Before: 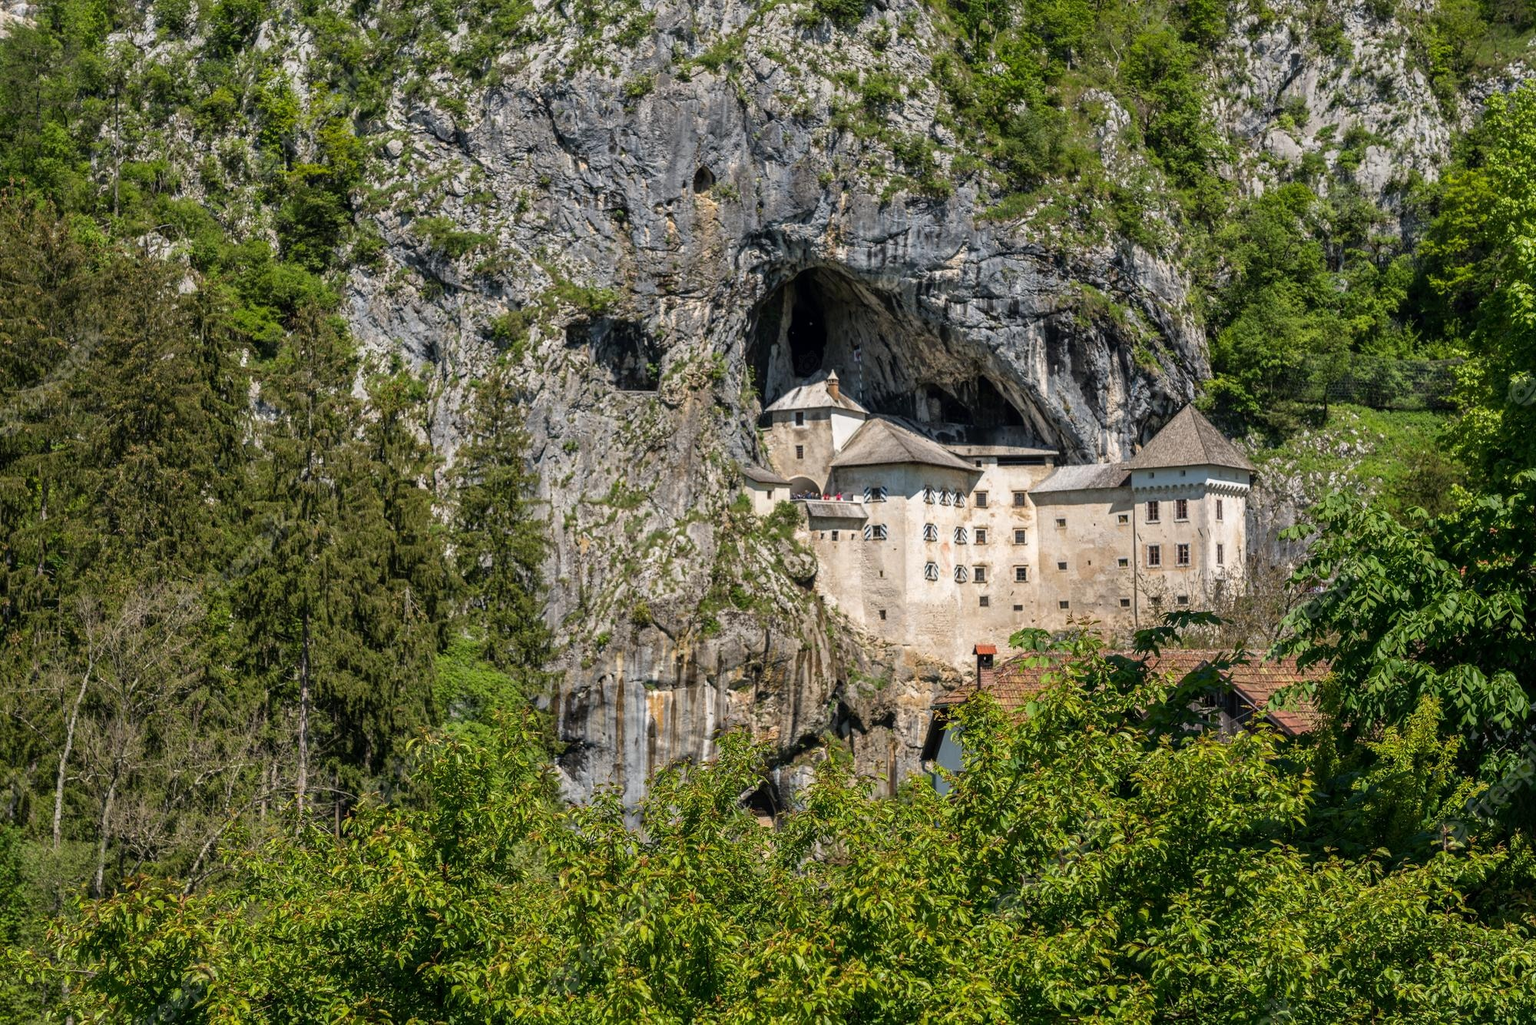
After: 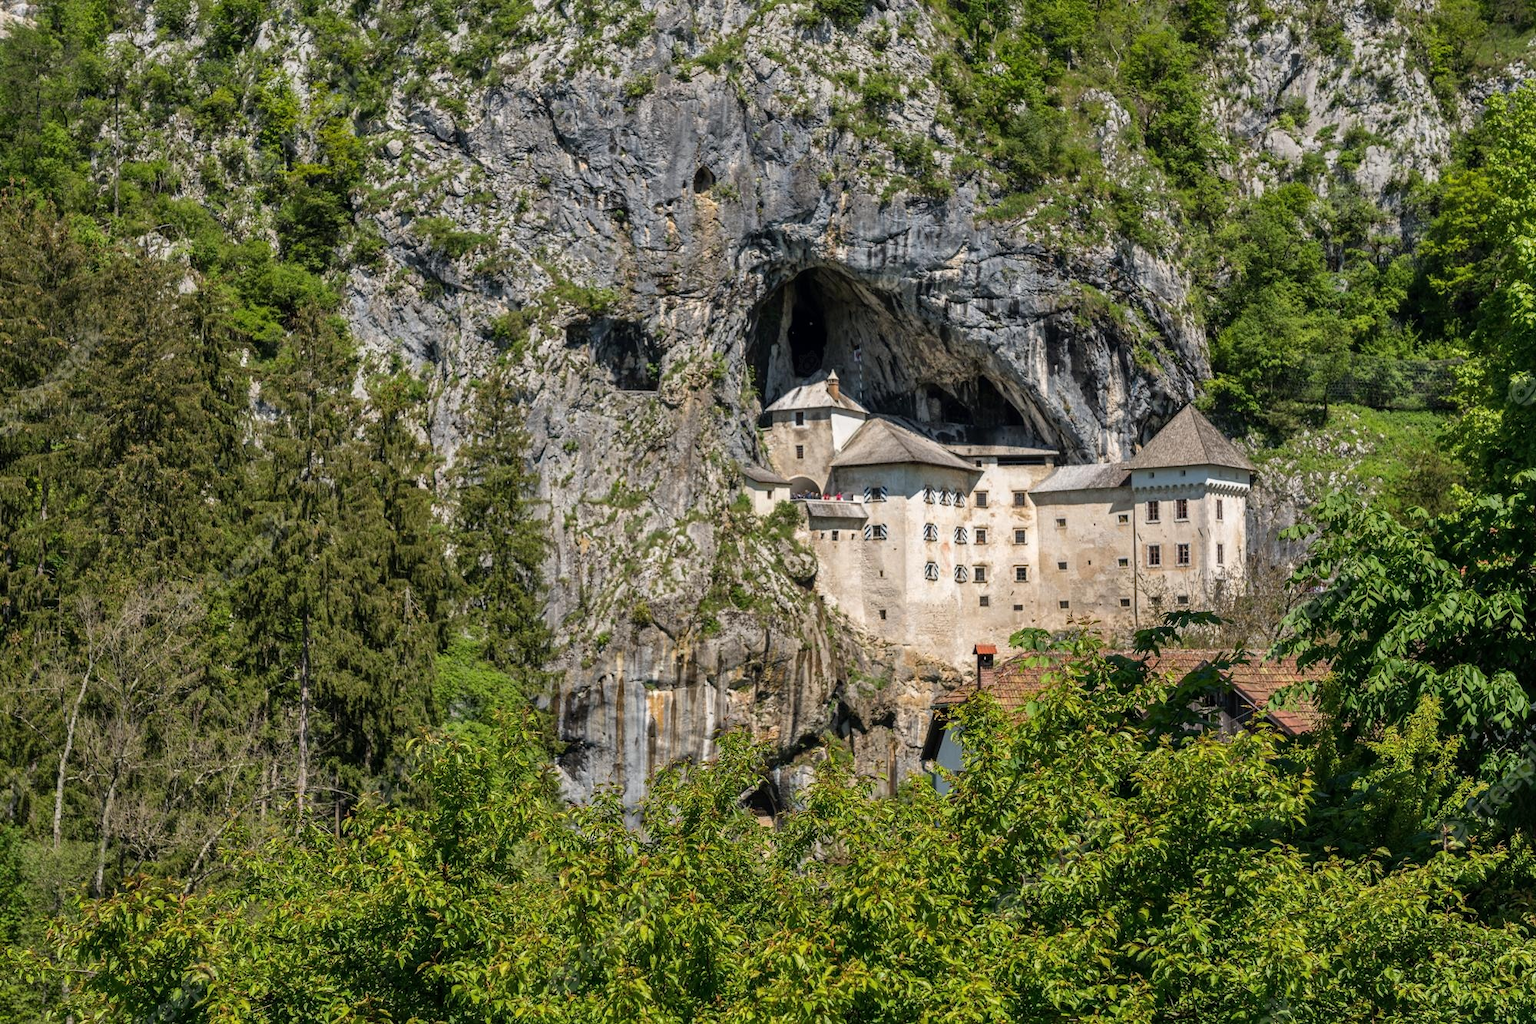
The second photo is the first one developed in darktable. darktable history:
shadows and highlights: shadows 31.7, highlights -32.28, shadows color adjustment 98.01%, highlights color adjustment 59.39%, soften with gaussian
